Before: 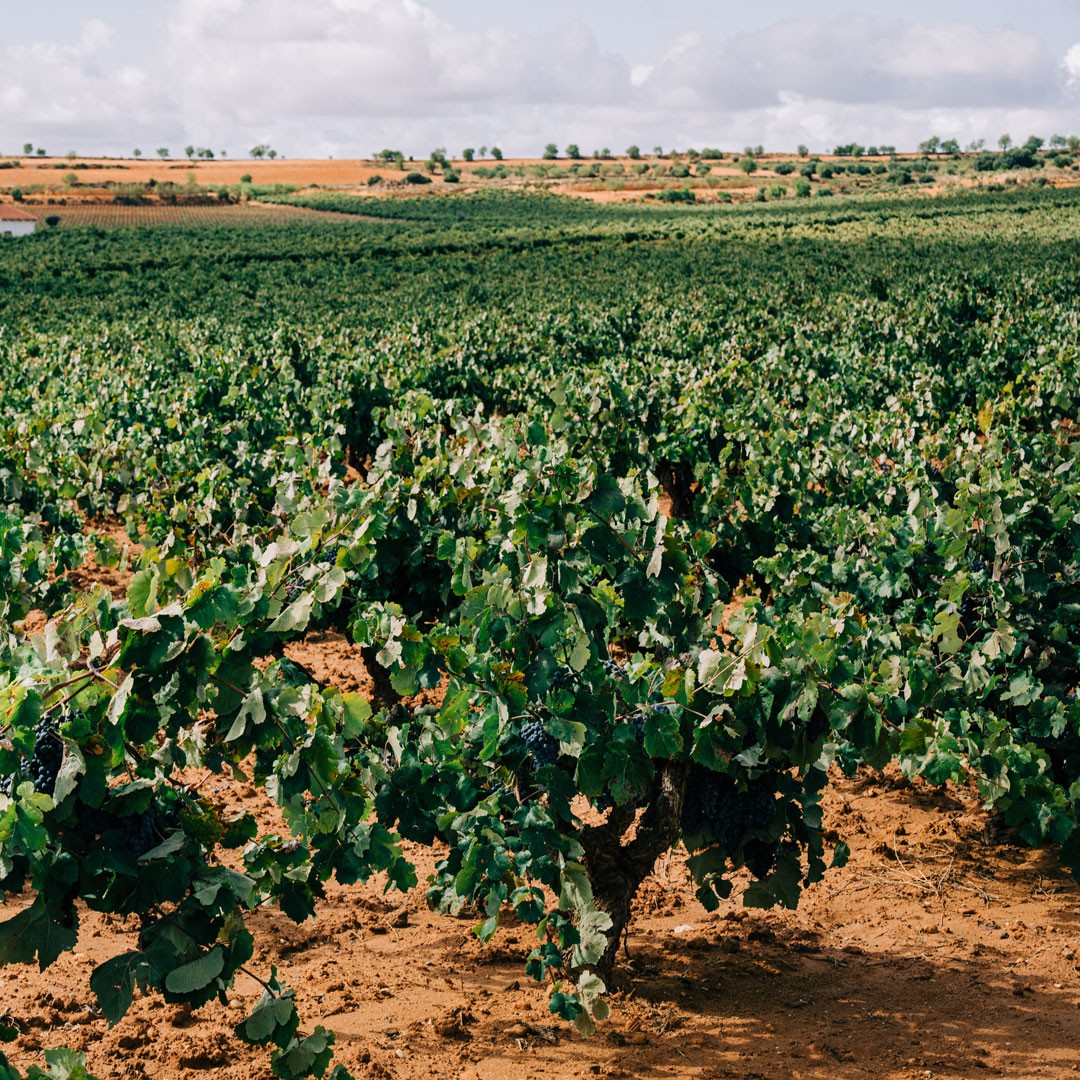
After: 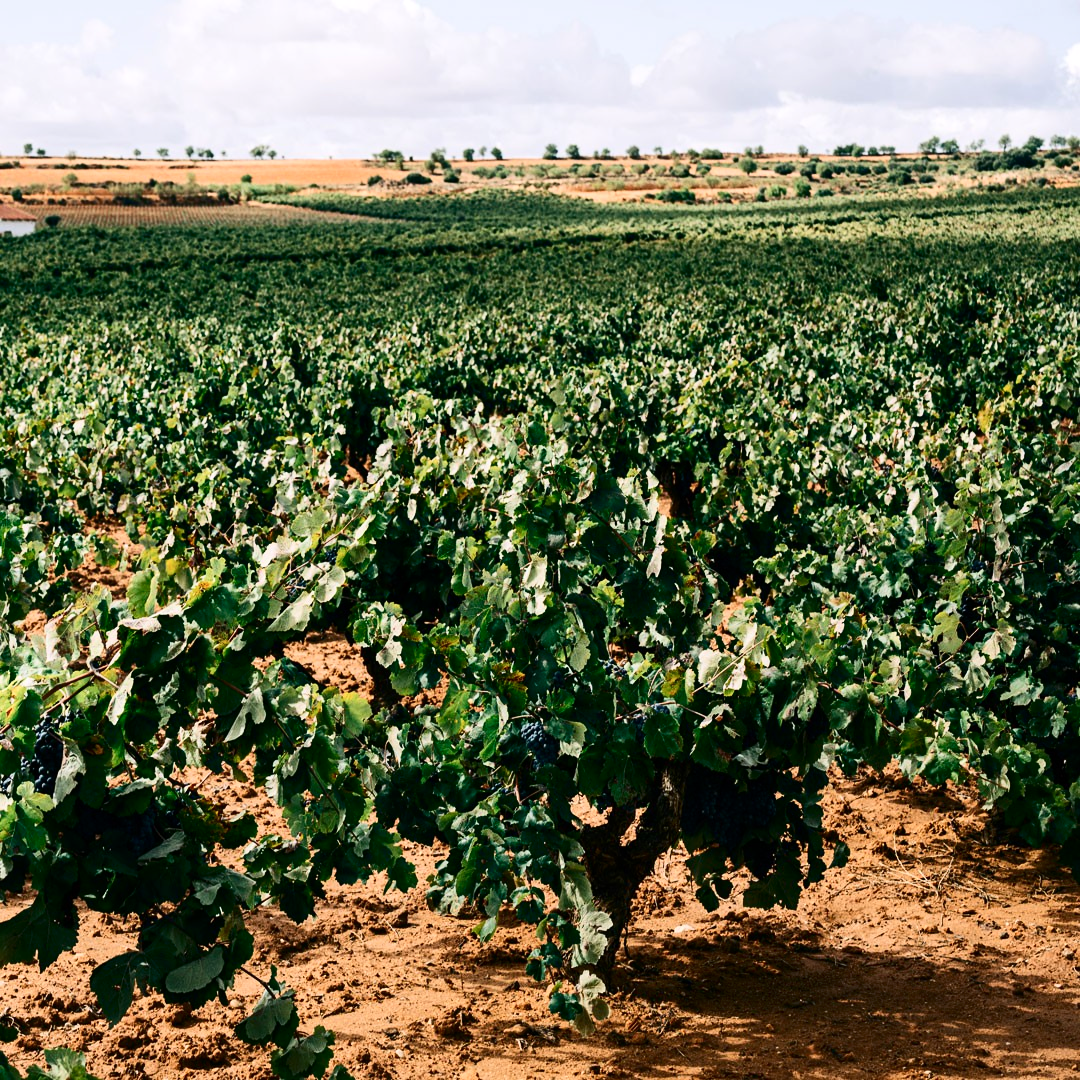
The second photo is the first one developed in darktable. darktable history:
levels: mode automatic, black 0.023%, white 99.97%, levels [0.062, 0.494, 0.925]
contrast brightness saturation: contrast 0.28
